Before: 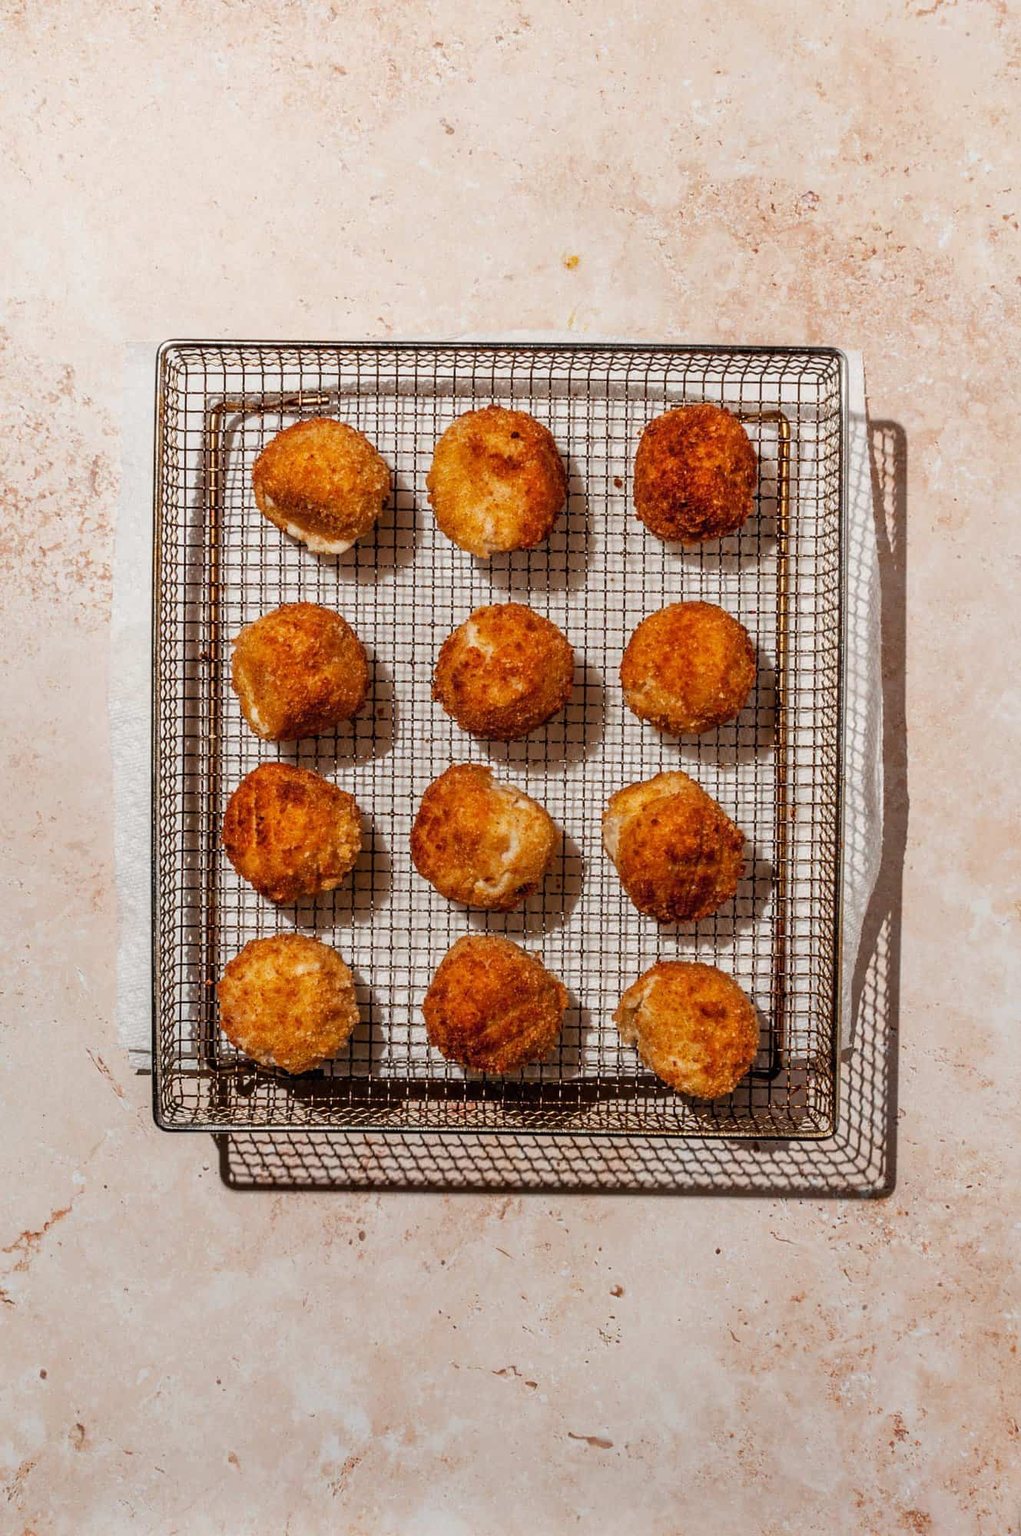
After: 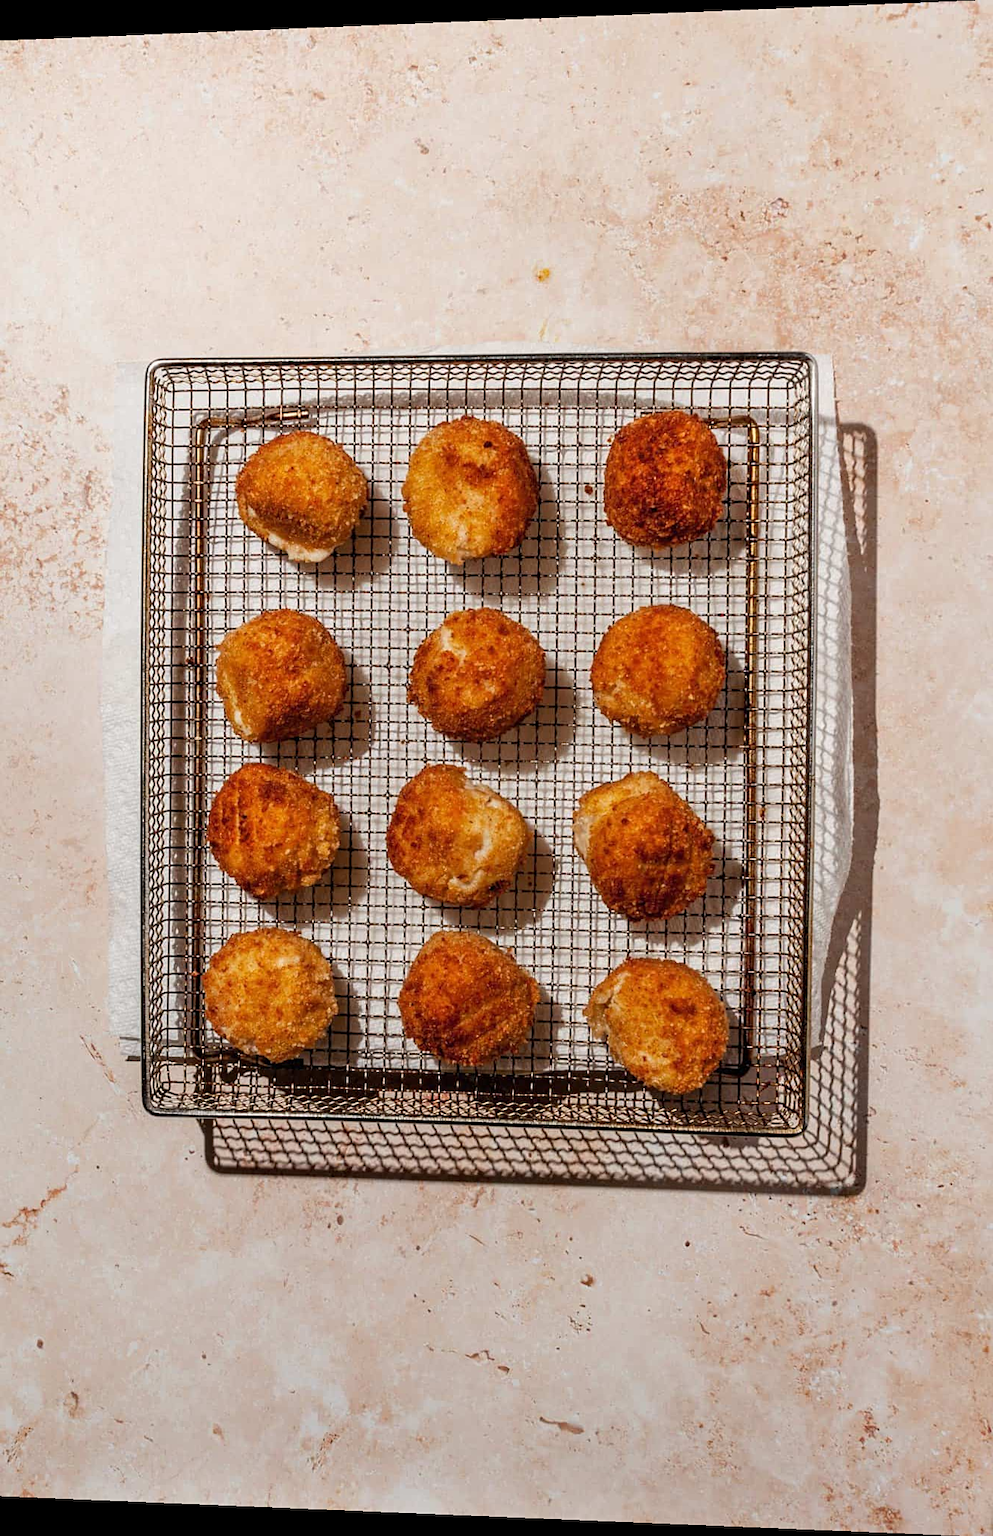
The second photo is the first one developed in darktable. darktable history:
sharpen: amount 0.2
rotate and perspective: lens shift (horizontal) -0.055, automatic cropping off
